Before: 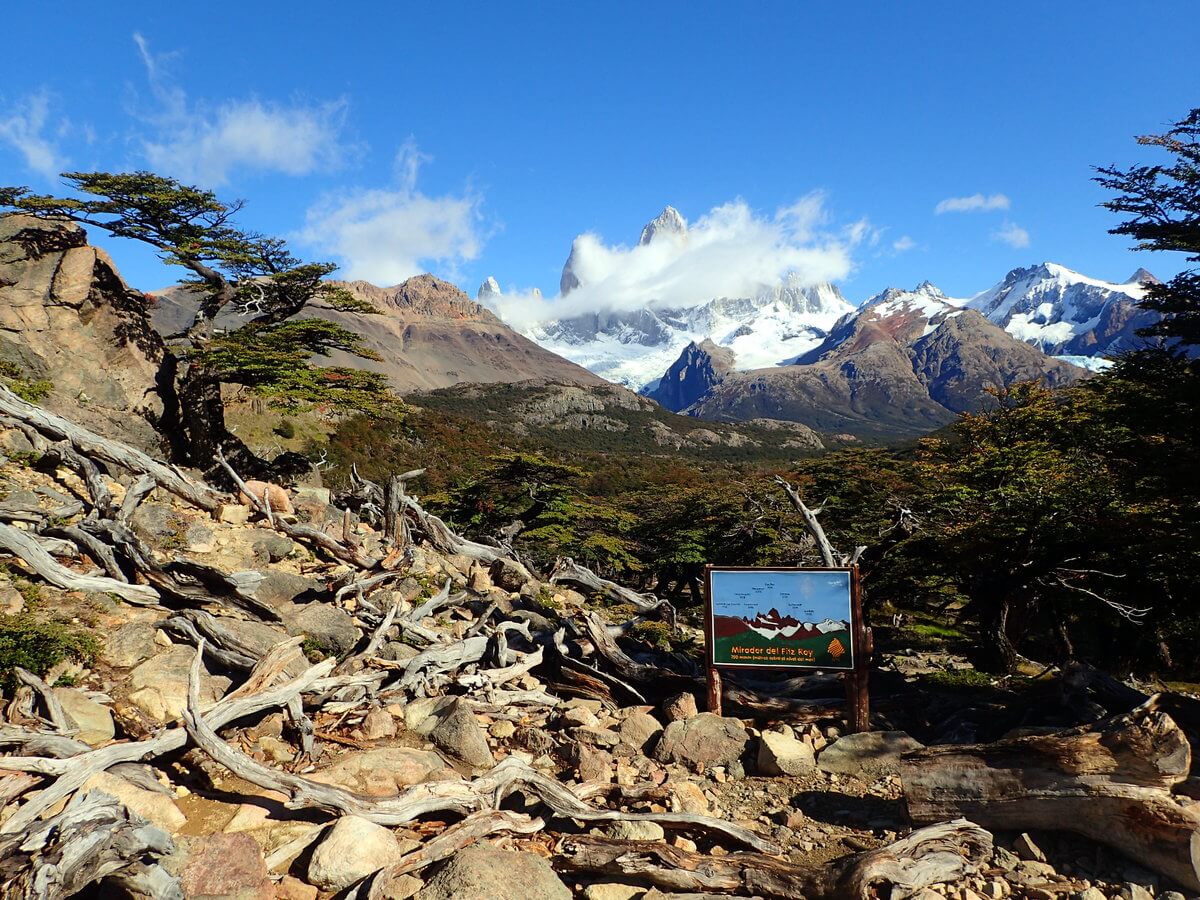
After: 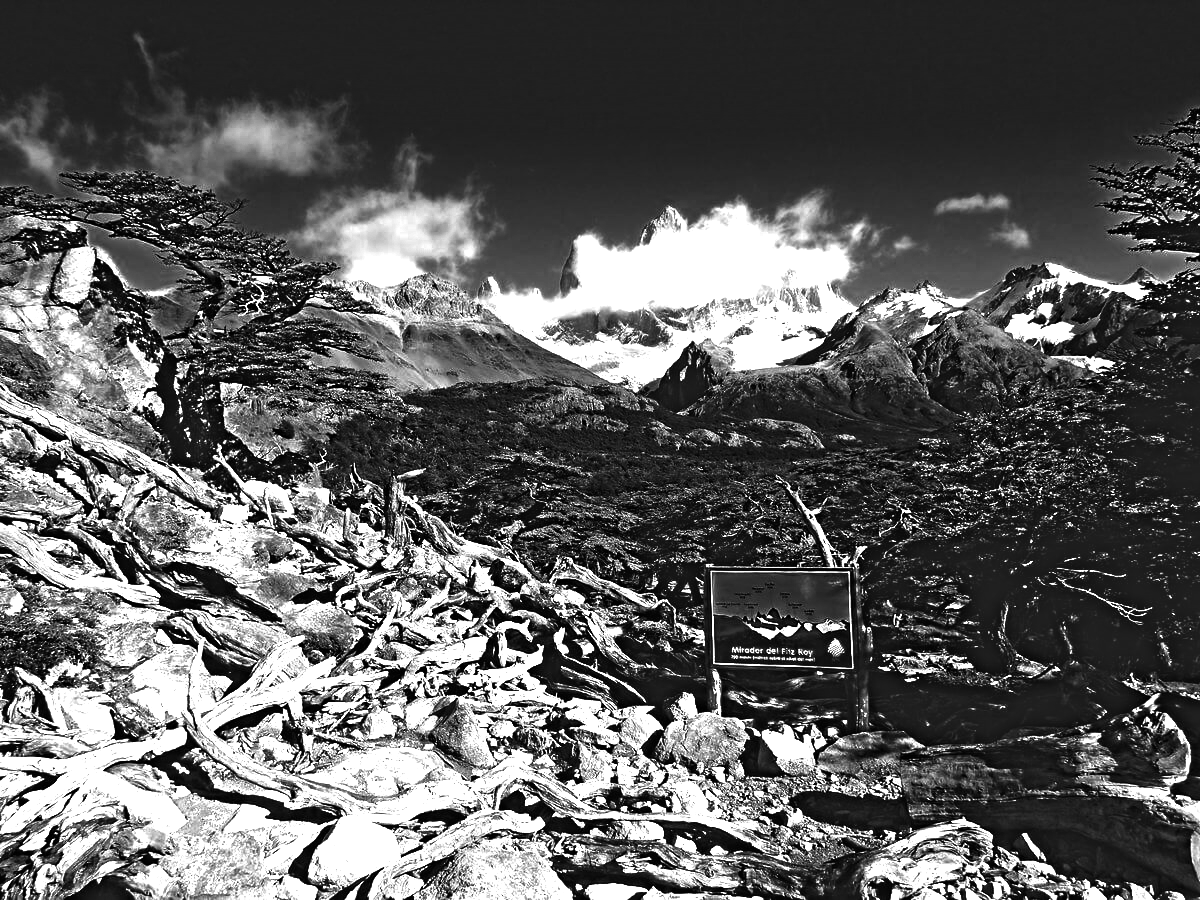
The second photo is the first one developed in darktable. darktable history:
white balance: red 4.26, blue 1.802
exposure: exposure 0.566 EV, compensate highlight preservation false
highpass: sharpness 25.84%, contrast boost 14.94%
contrast brightness saturation: brightness -1, saturation 1
